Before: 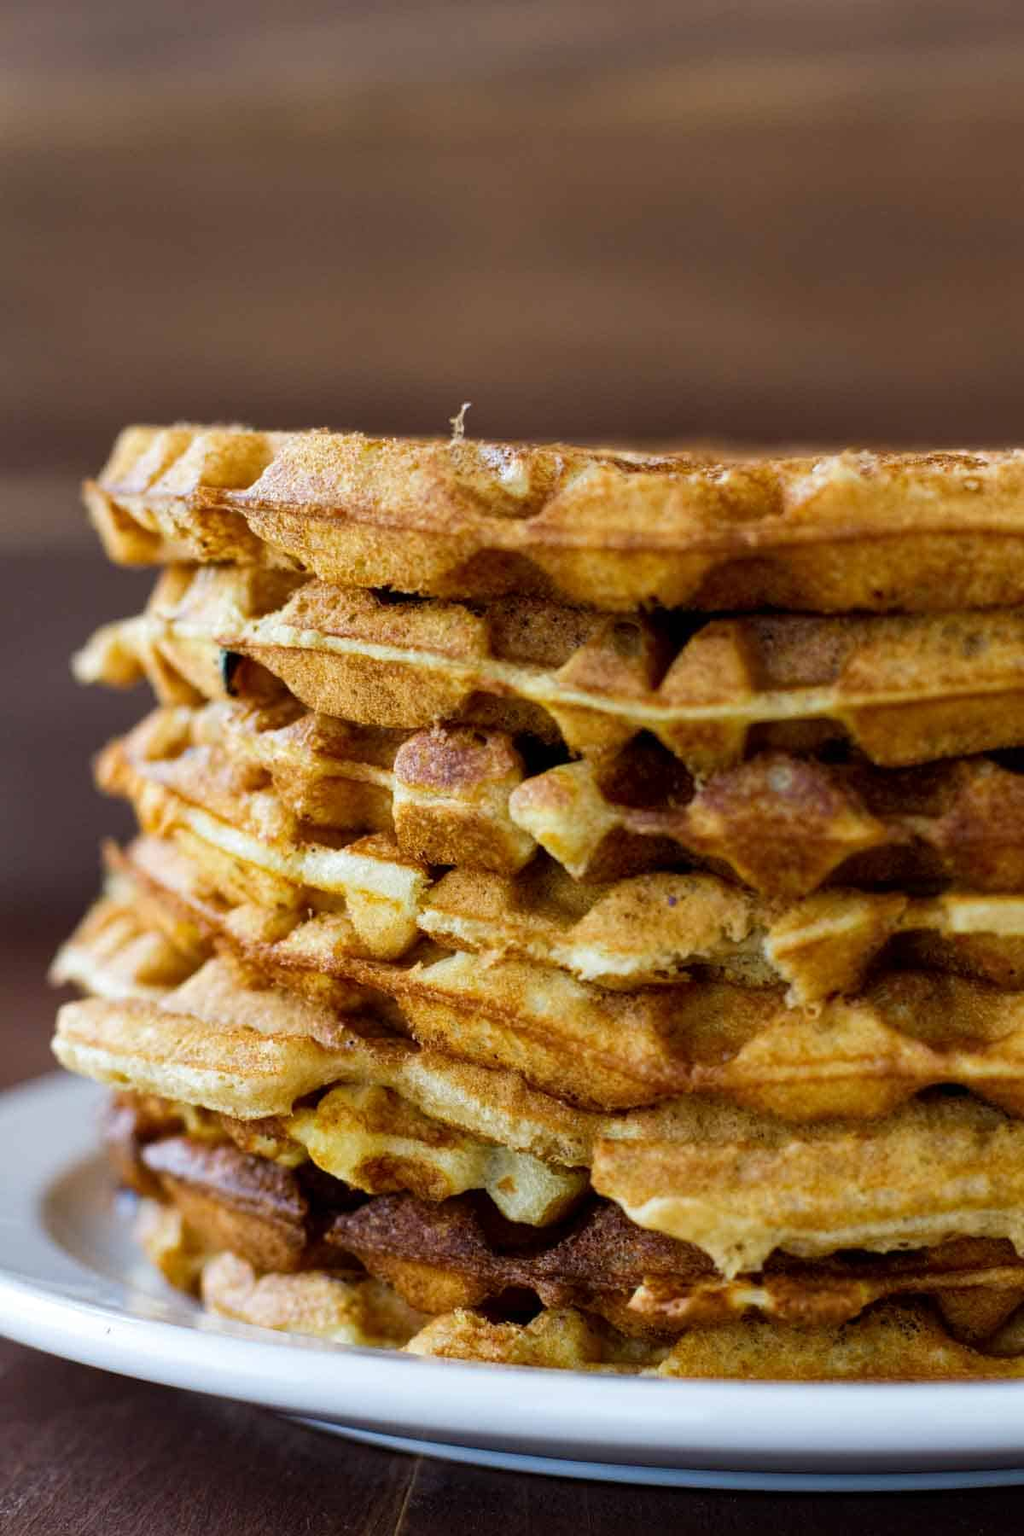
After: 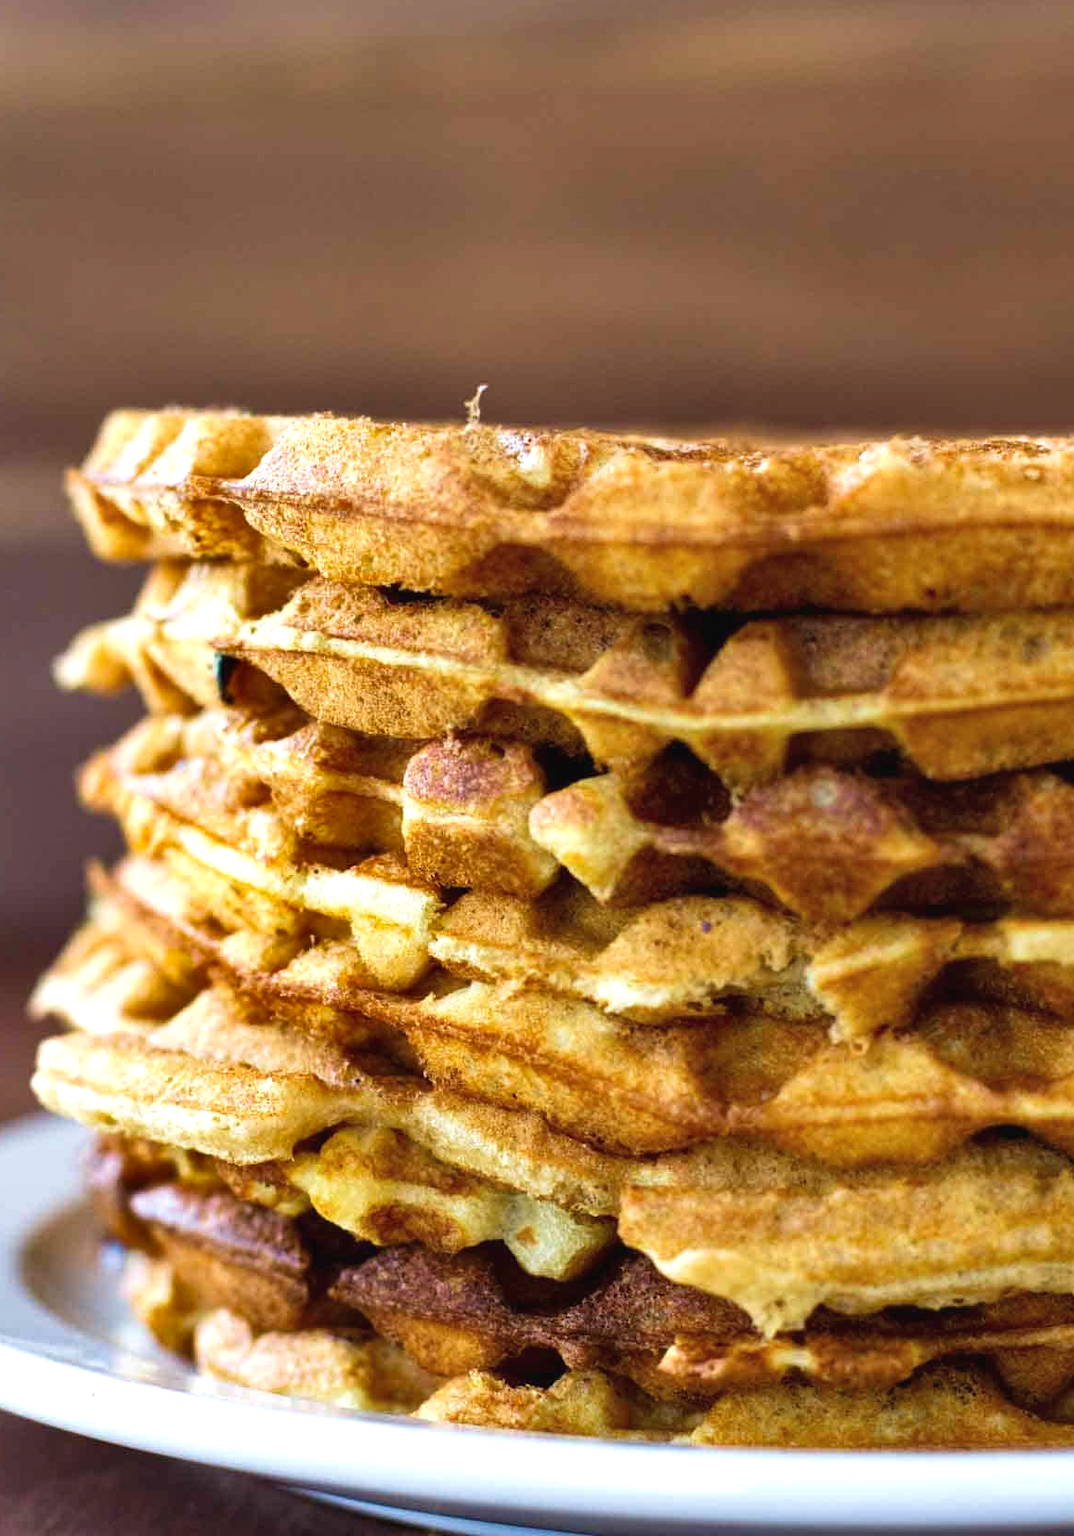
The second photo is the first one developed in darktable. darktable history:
crop: left 2.316%, top 3.259%, right 1.21%, bottom 4.851%
exposure: black level correction -0.002, exposure 0.53 EV, compensate highlight preservation false
shadows and highlights: soften with gaussian
velvia: on, module defaults
